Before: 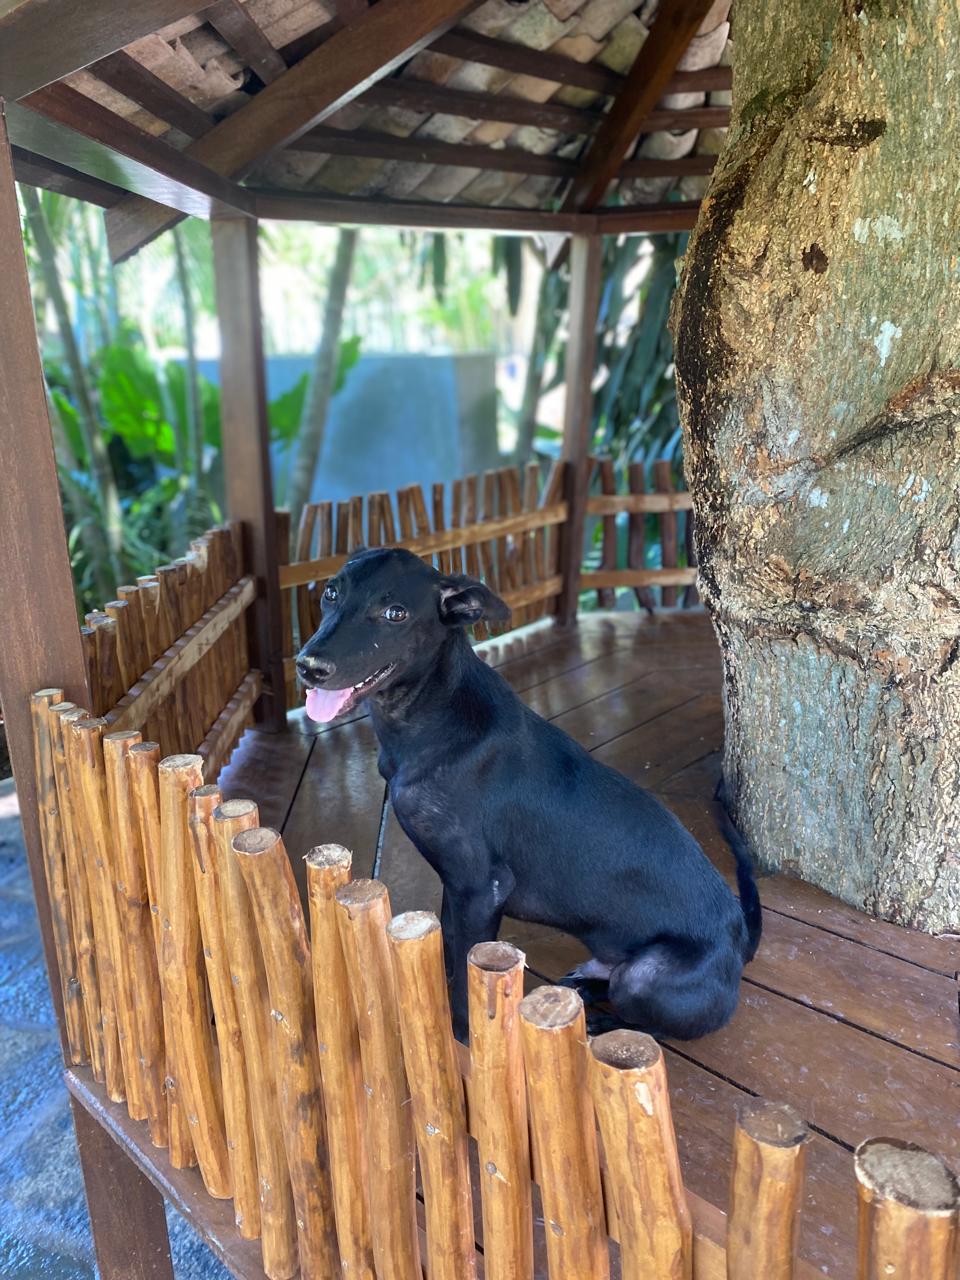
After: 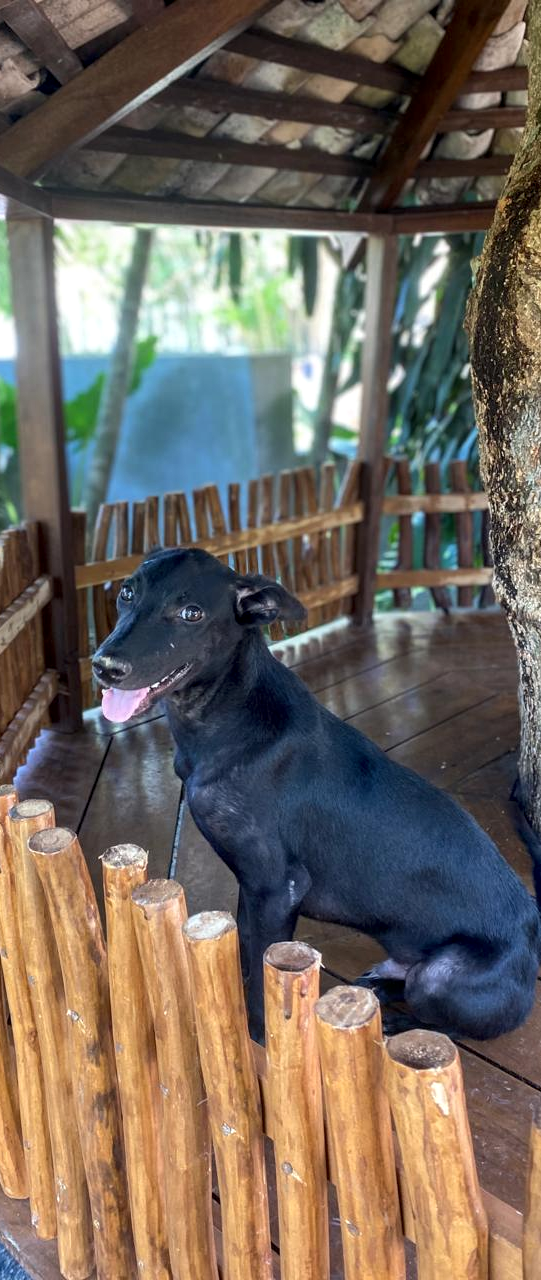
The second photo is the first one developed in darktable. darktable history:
tone curve: curves: ch0 [(0, 0) (0.003, 0.003) (0.011, 0.011) (0.025, 0.024) (0.044, 0.043) (0.069, 0.068) (0.1, 0.098) (0.136, 0.133) (0.177, 0.174) (0.224, 0.22) (0.277, 0.272) (0.335, 0.329) (0.399, 0.391) (0.468, 0.459) (0.543, 0.545) (0.623, 0.625) (0.709, 0.711) (0.801, 0.802) (0.898, 0.898) (1, 1)], color space Lab, linked channels, preserve colors none
local contrast: on, module defaults
crop: left 21.349%, right 22.202%
